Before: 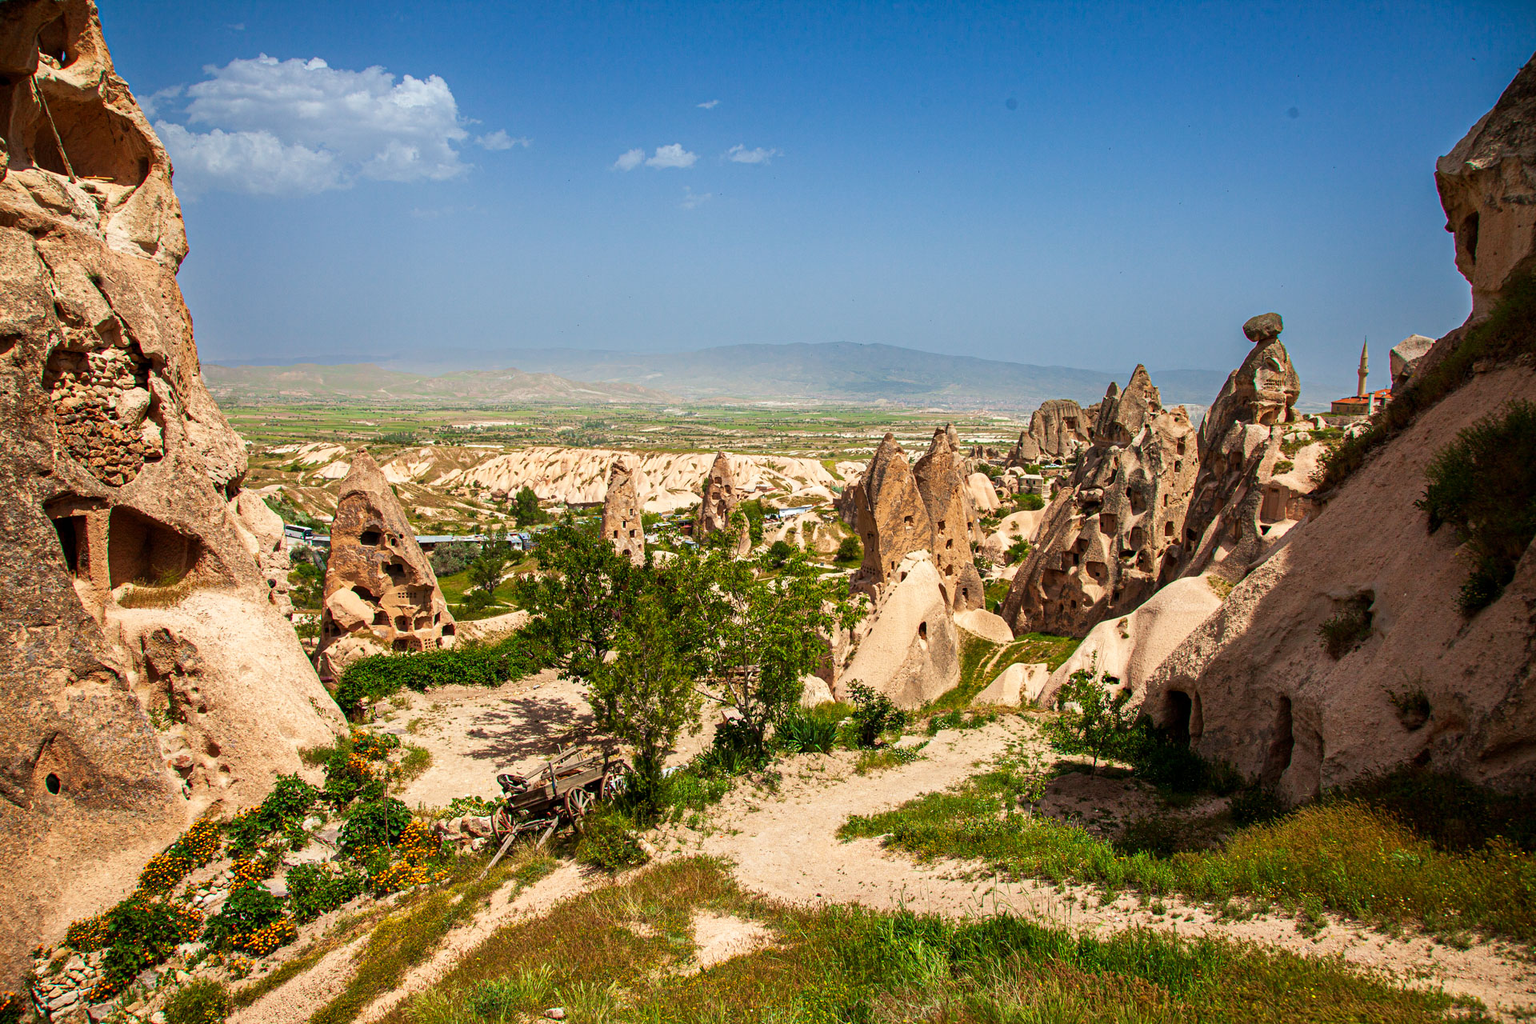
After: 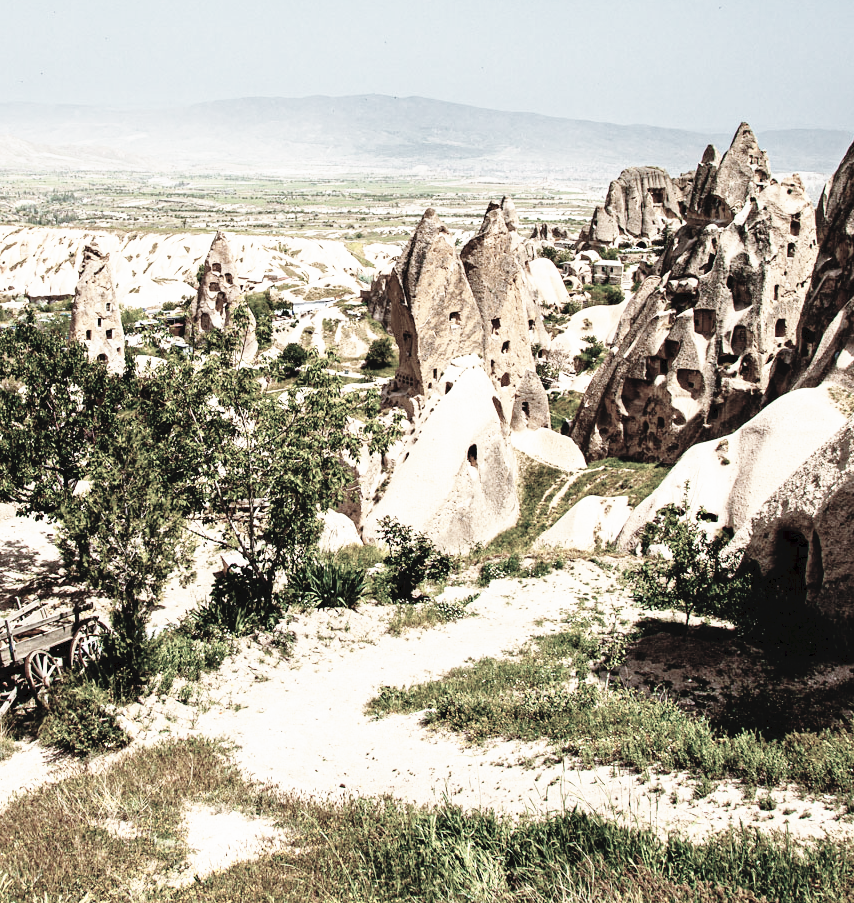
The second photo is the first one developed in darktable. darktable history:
tone curve: curves: ch0 [(0, 0) (0.003, 0.047) (0.011, 0.047) (0.025, 0.047) (0.044, 0.049) (0.069, 0.051) (0.1, 0.062) (0.136, 0.086) (0.177, 0.125) (0.224, 0.178) (0.277, 0.246) (0.335, 0.324) (0.399, 0.407) (0.468, 0.48) (0.543, 0.57) (0.623, 0.675) (0.709, 0.772) (0.801, 0.876) (0.898, 0.963) (1, 1)], preserve colors none
crop: left 35.513%, top 26.083%, right 19.982%, bottom 3.369%
color correction: highlights b* 0.042, saturation 0.291
base curve: curves: ch0 [(0, 0) (0.028, 0.03) (0.121, 0.232) (0.46, 0.748) (0.859, 0.968) (1, 1)], preserve colors none
